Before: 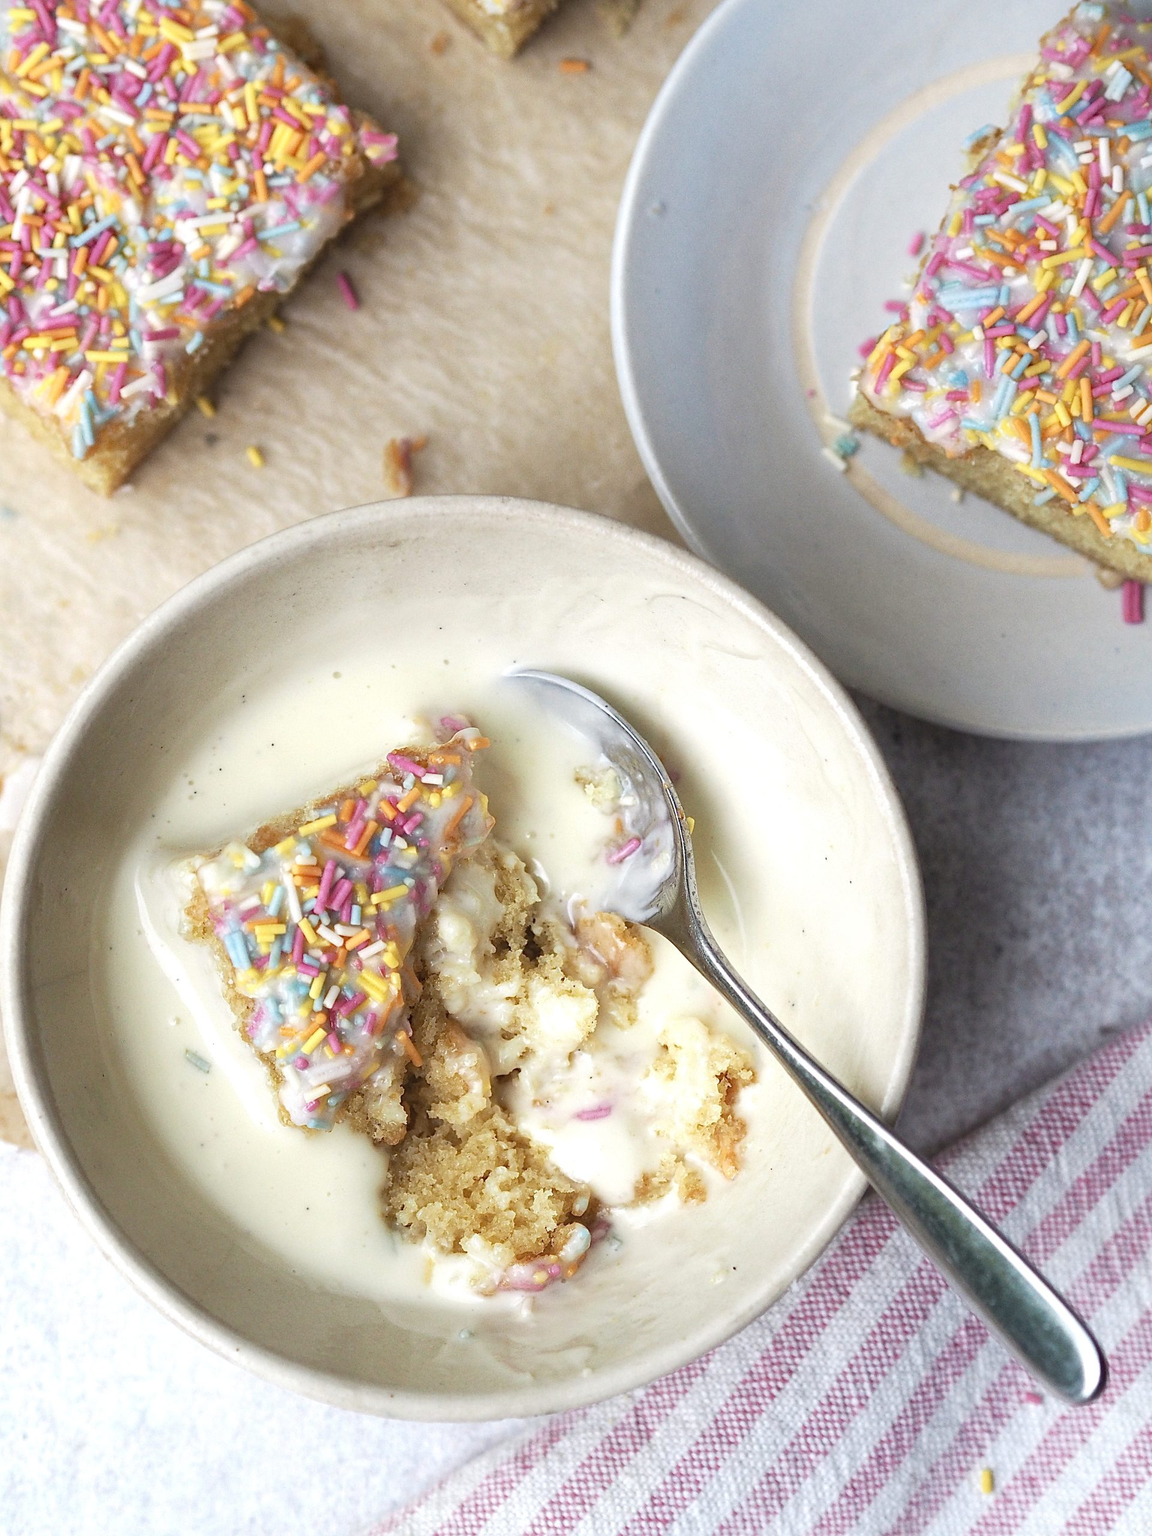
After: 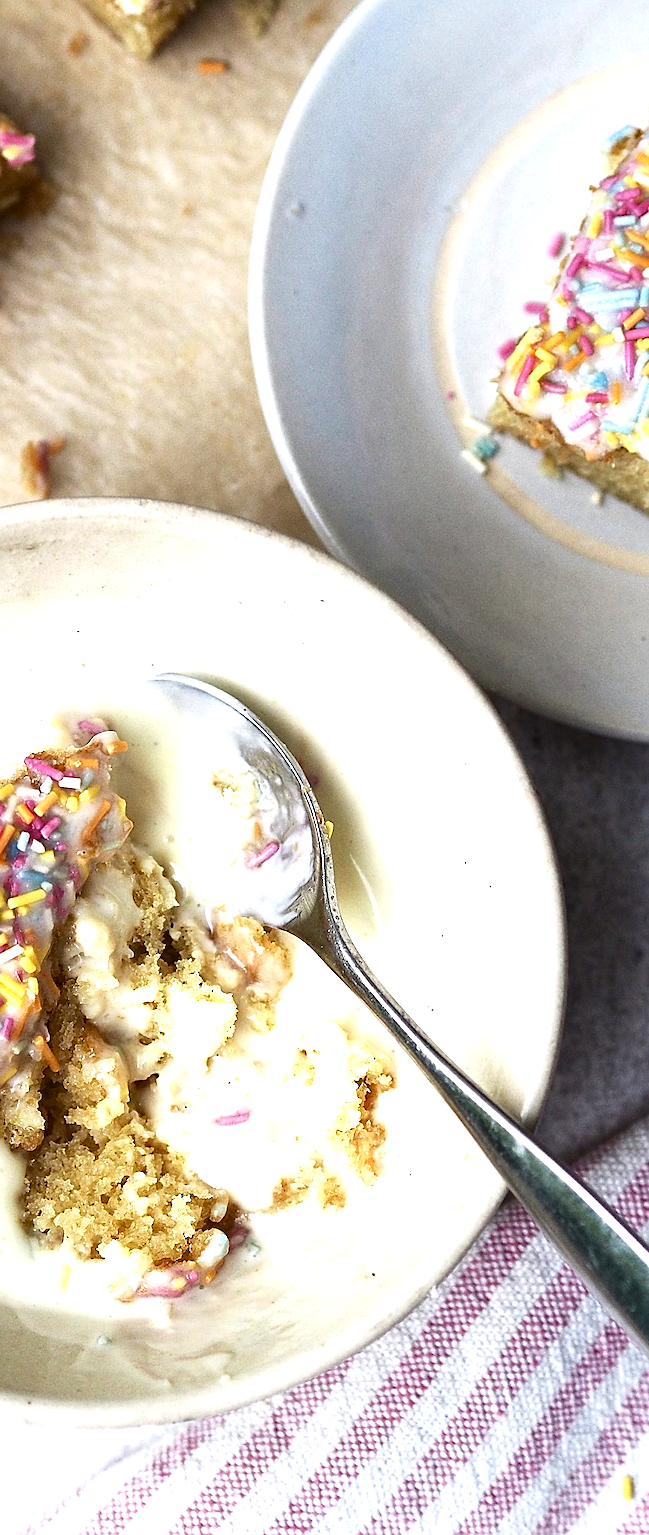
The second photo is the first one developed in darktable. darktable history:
crop: left 31.511%, top 0.021%, right 12.029%
tone equalizer: on, module defaults
sharpen: on, module defaults
exposure: exposure 0.584 EV, compensate highlight preservation false
contrast brightness saturation: contrast 0.096, brightness -0.26, saturation 0.135
